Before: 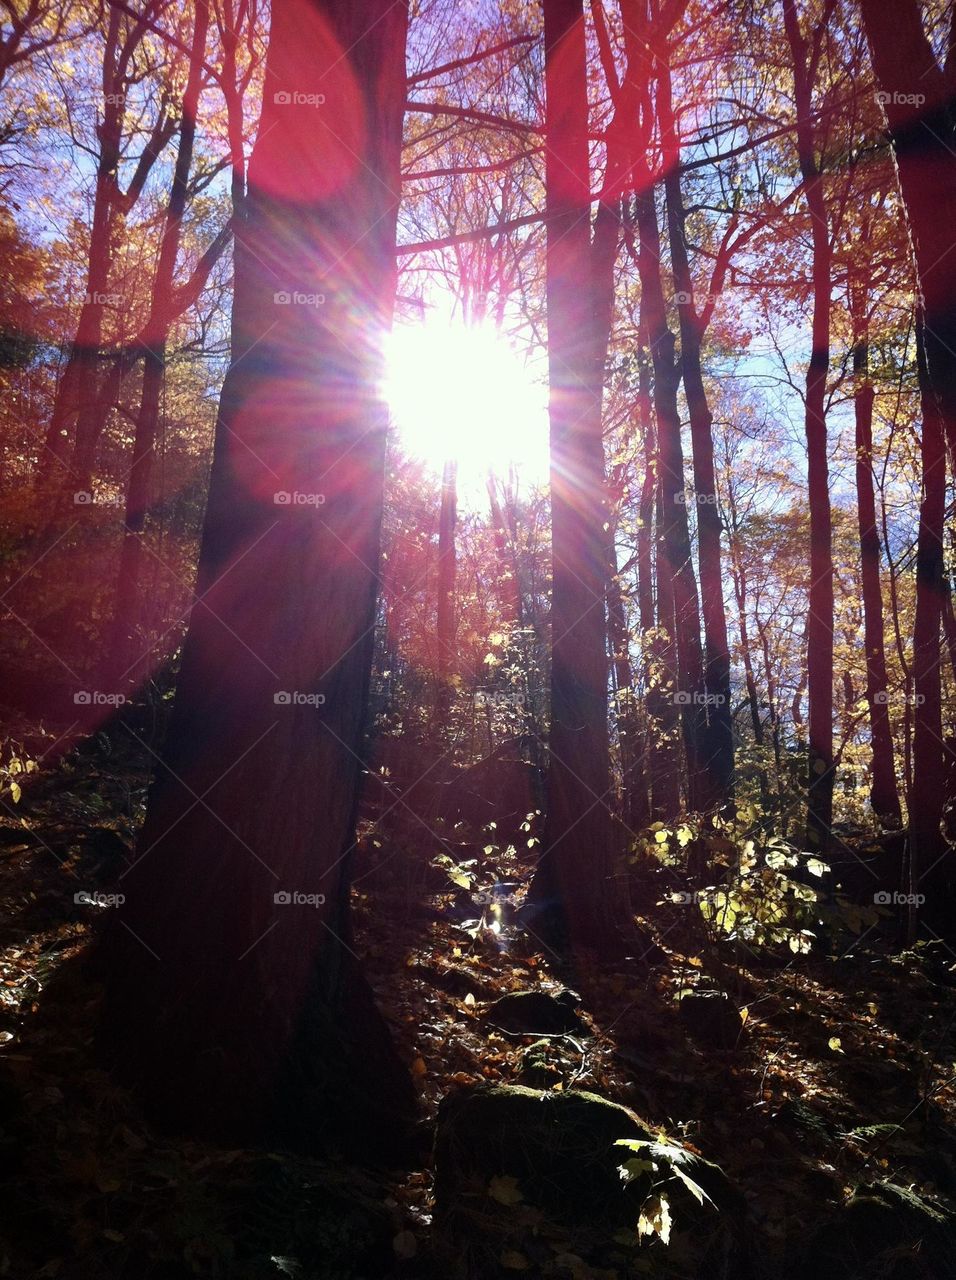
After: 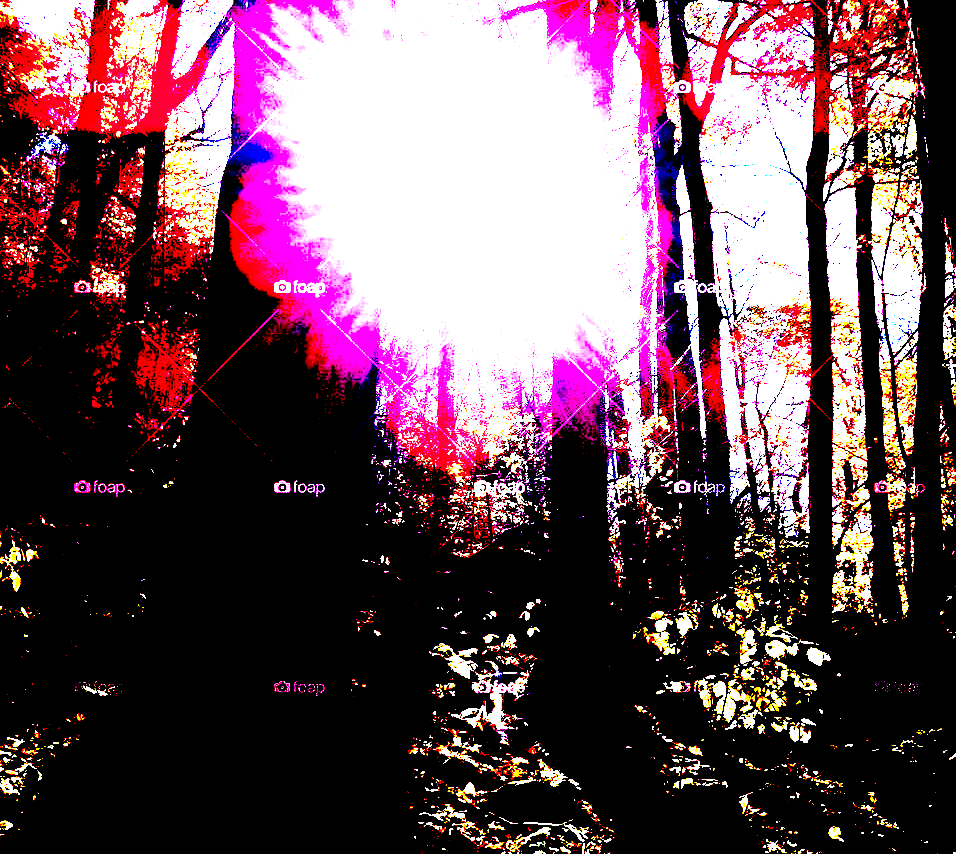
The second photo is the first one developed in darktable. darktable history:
crop: top 16.53%, bottom 16.723%
exposure: black level correction 0.1, exposure 2.967 EV, compensate exposure bias true, compensate highlight preservation false
color balance rgb: perceptual saturation grading › global saturation 20%, perceptual saturation grading › highlights -25.653%, perceptual saturation grading › shadows 49.377%
